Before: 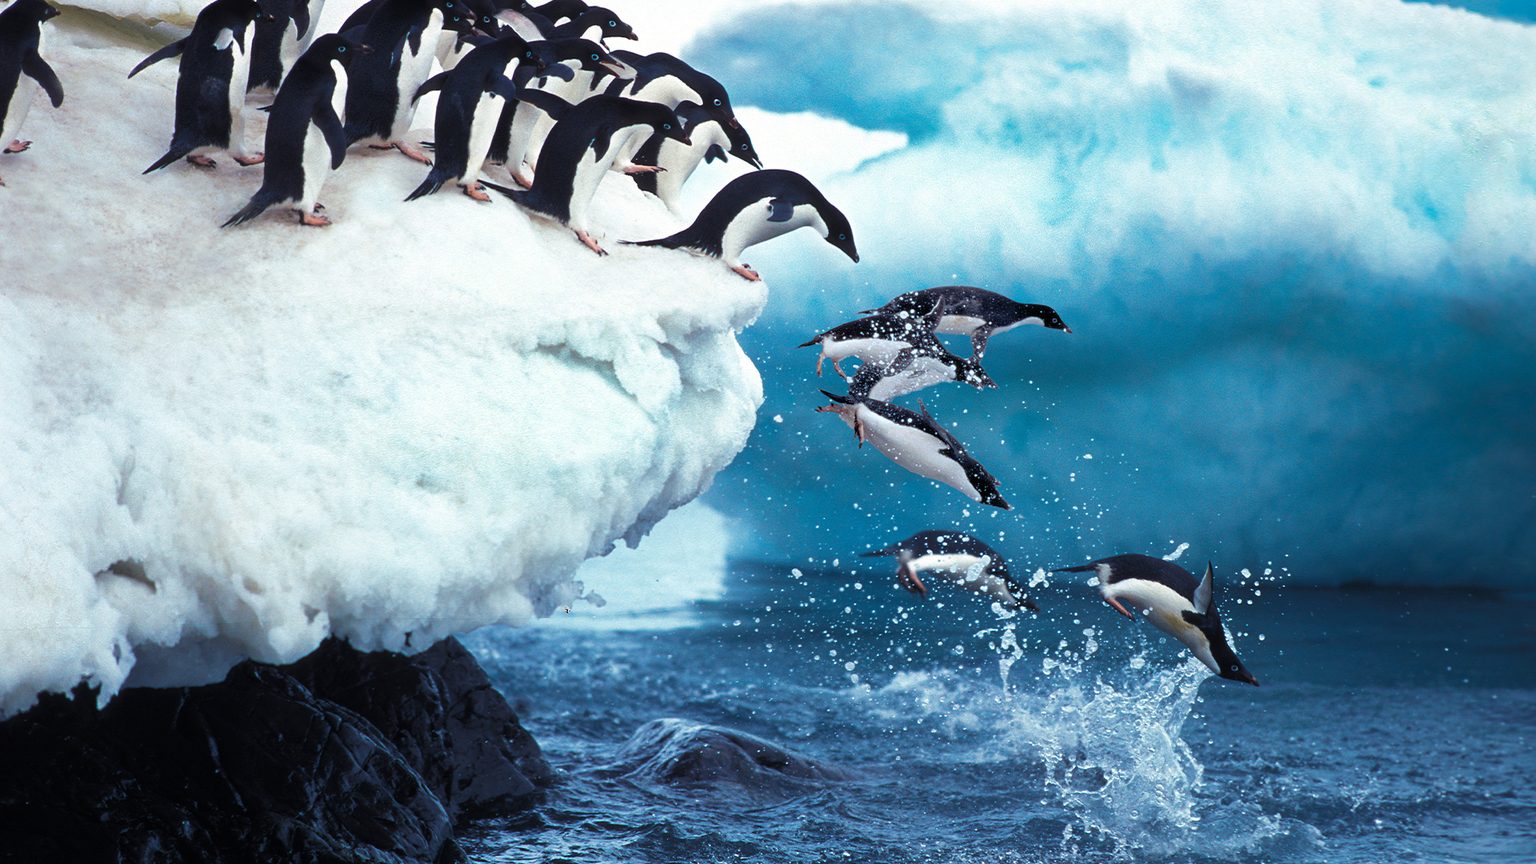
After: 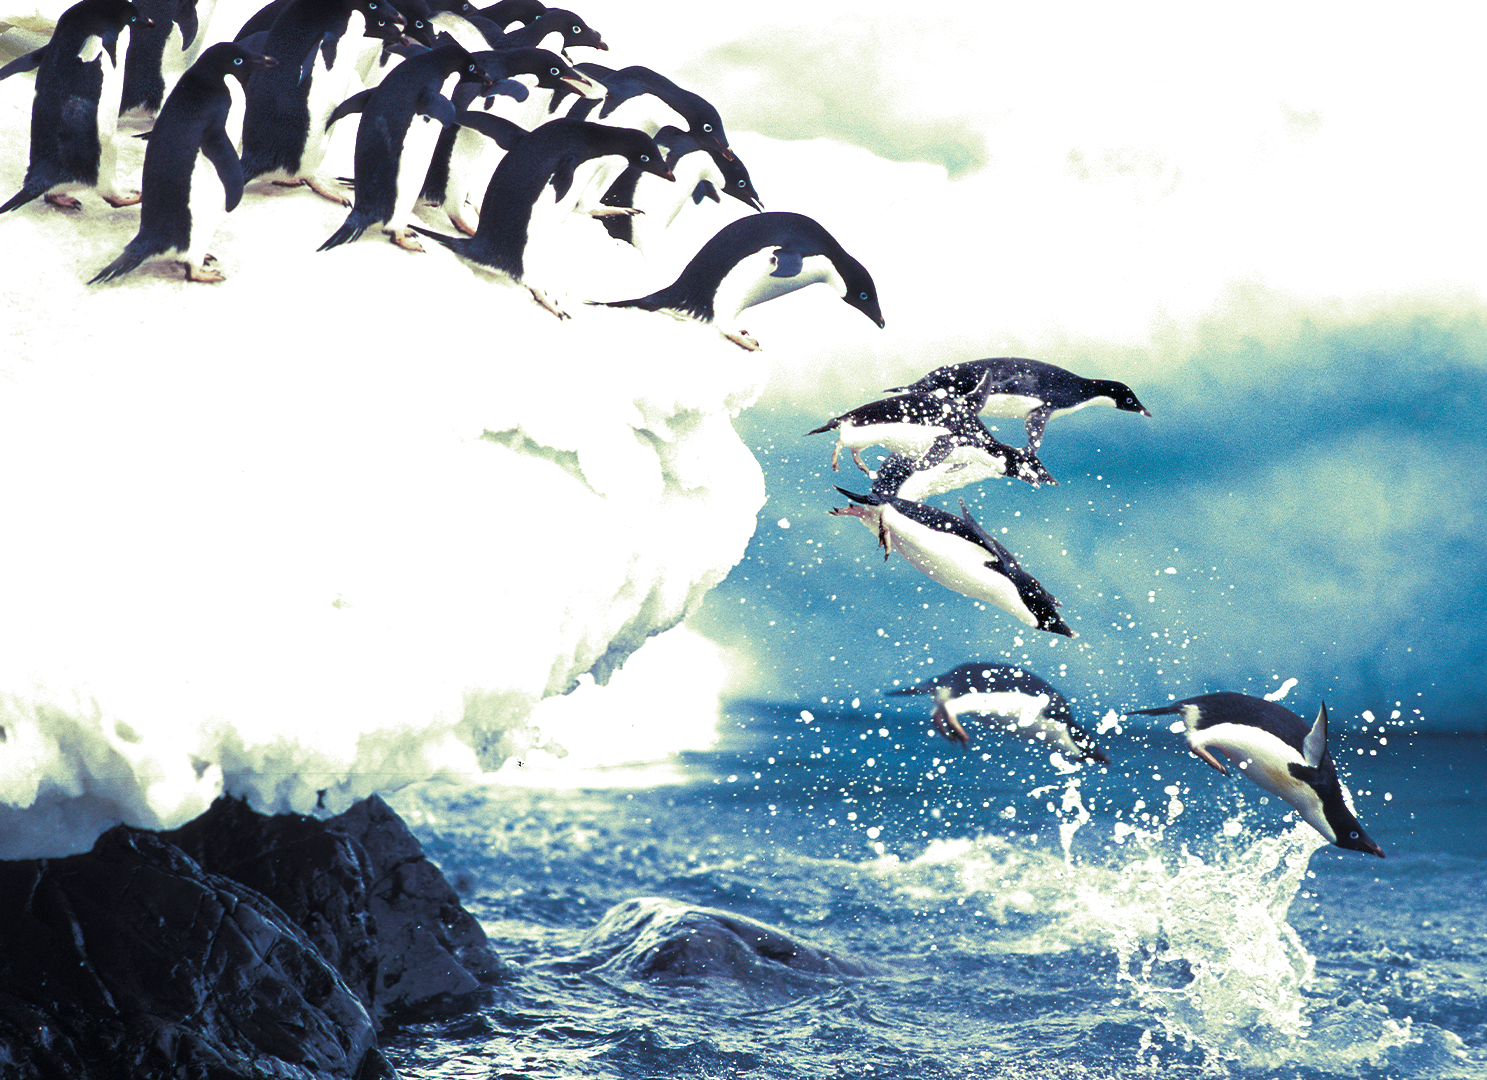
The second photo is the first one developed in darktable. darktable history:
exposure: black level correction 0, exposure 0.9 EV, compensate highlight preservation false
crop: left 9.88%, right 12.664%
split-toning: shadows › hue 290.82°, shadows › saturation 0.34, highlights › saturation 0.38, balance 0, compress 50%
grain: coarseness 0.09 ISO, strength 10%
